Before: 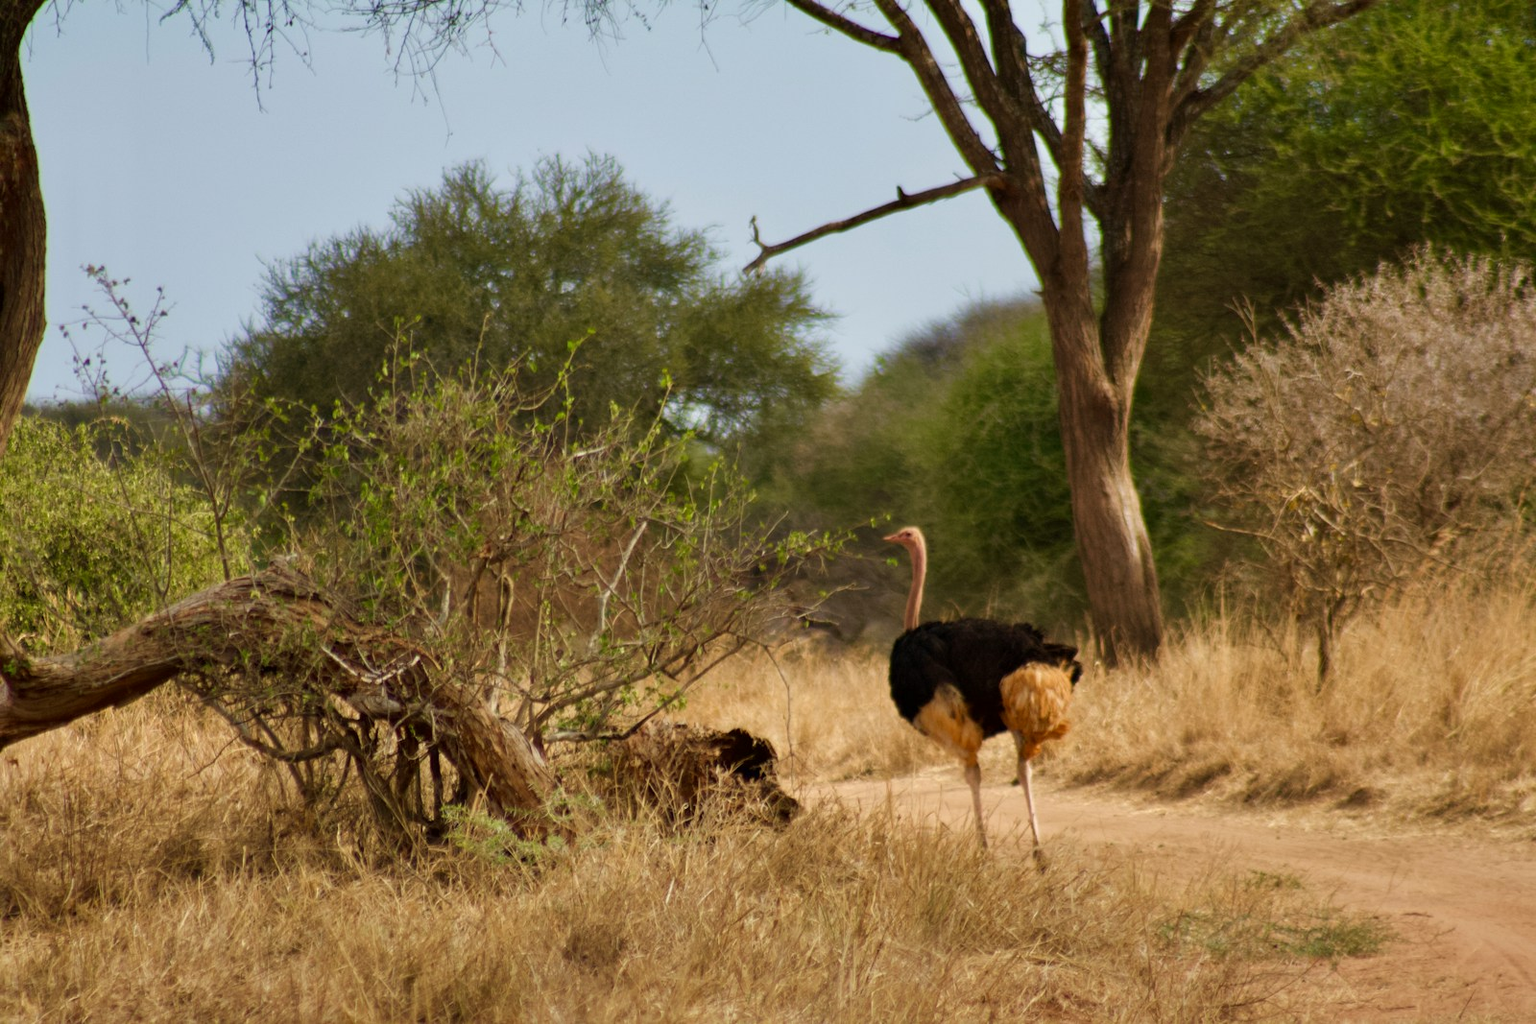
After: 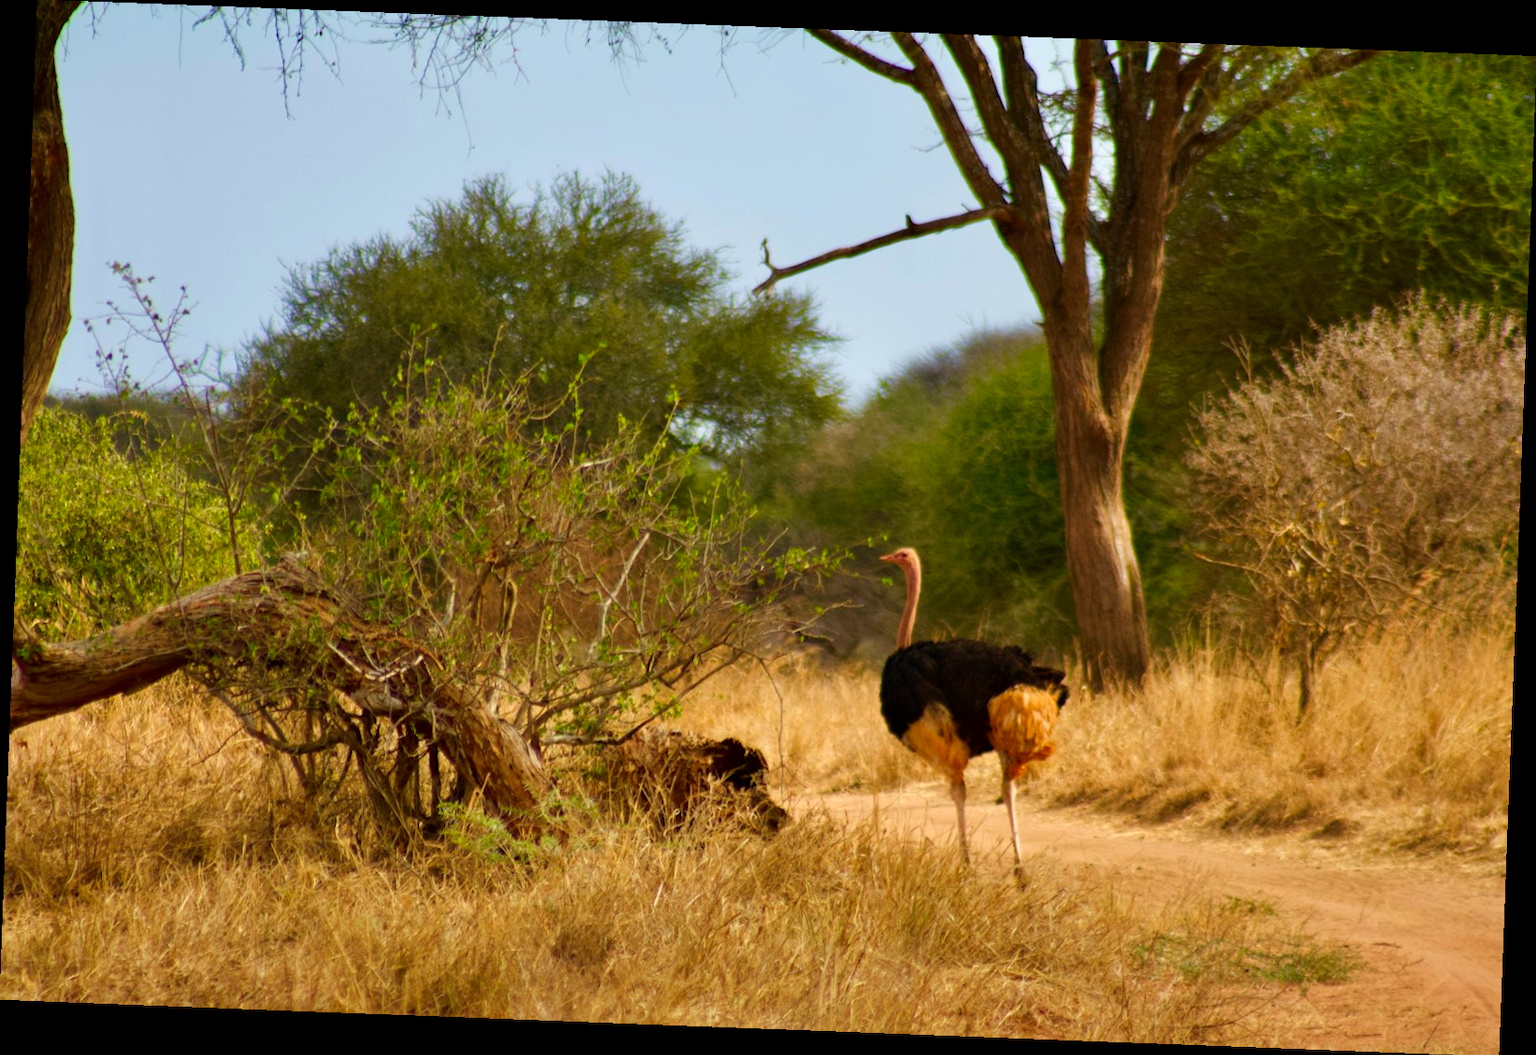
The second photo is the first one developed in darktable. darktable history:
contrast brightness saturation: brightness -0.02, saturation 0.35
exposure: exposure 0.2 EV, compensate highlight preservation false
rotate and perspective: rotation 2.17°, automatic cropping off
